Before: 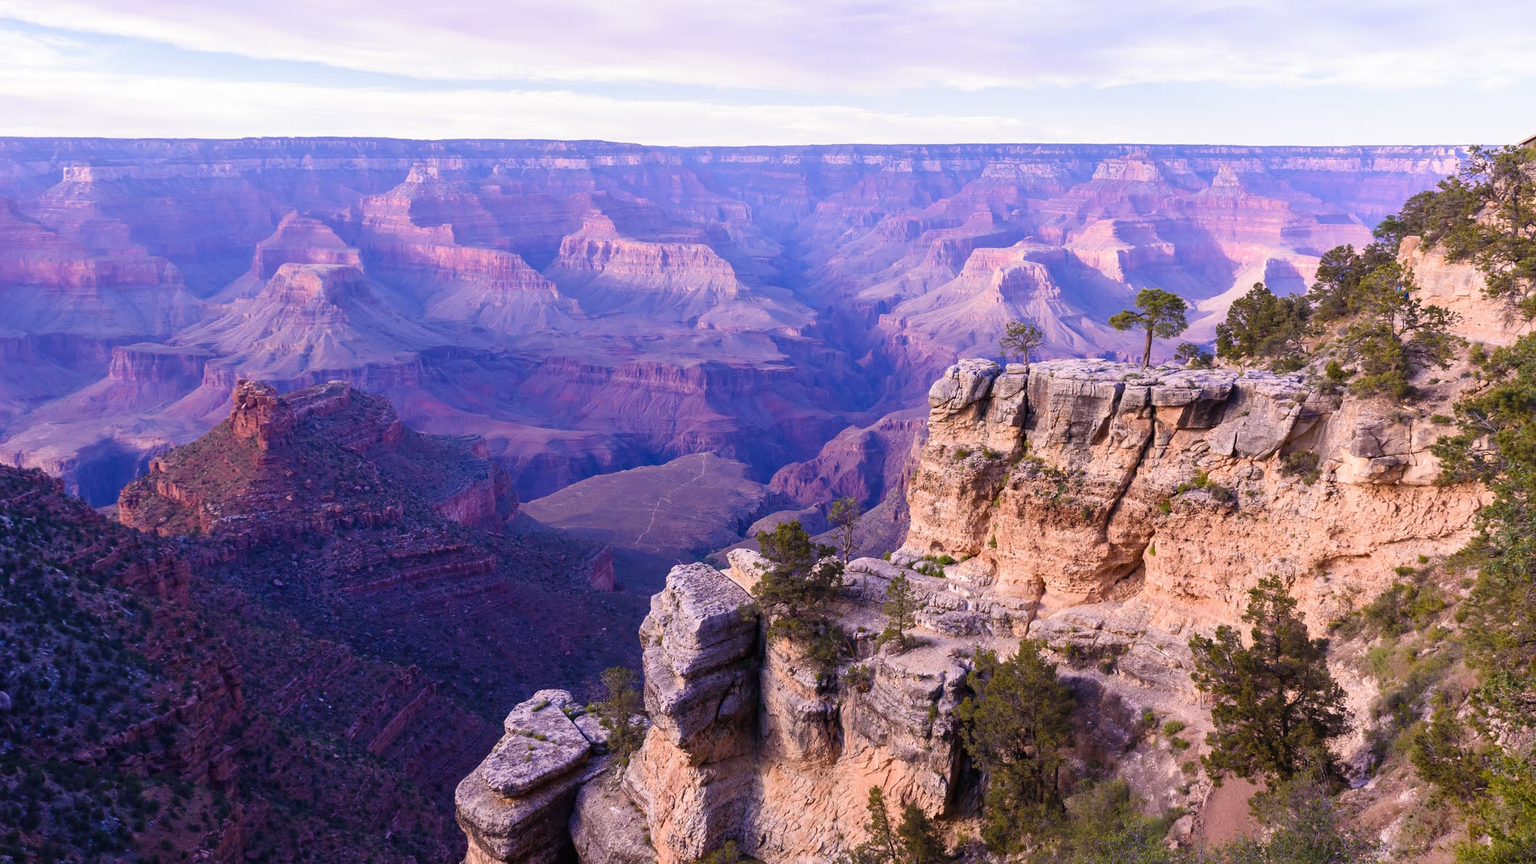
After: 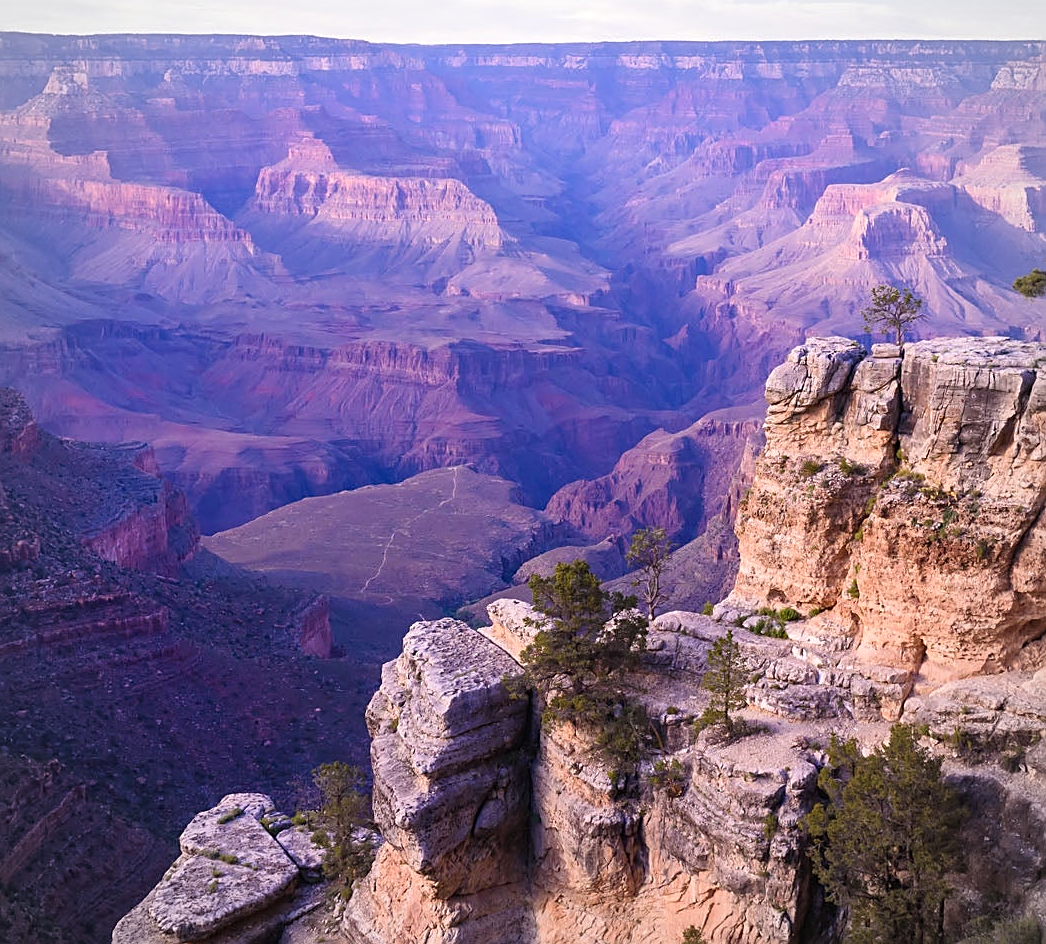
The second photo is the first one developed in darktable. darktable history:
crop and rotate: angle 0.018°, left 24.377%, top 13.254%, right 26.207%, bottom 7.436%
vignetting: brightness -0.198
exposure: black level correction -0.001, exposure 0.08 EV, compensate highlight preservation false
sharpen: on, module defaults
